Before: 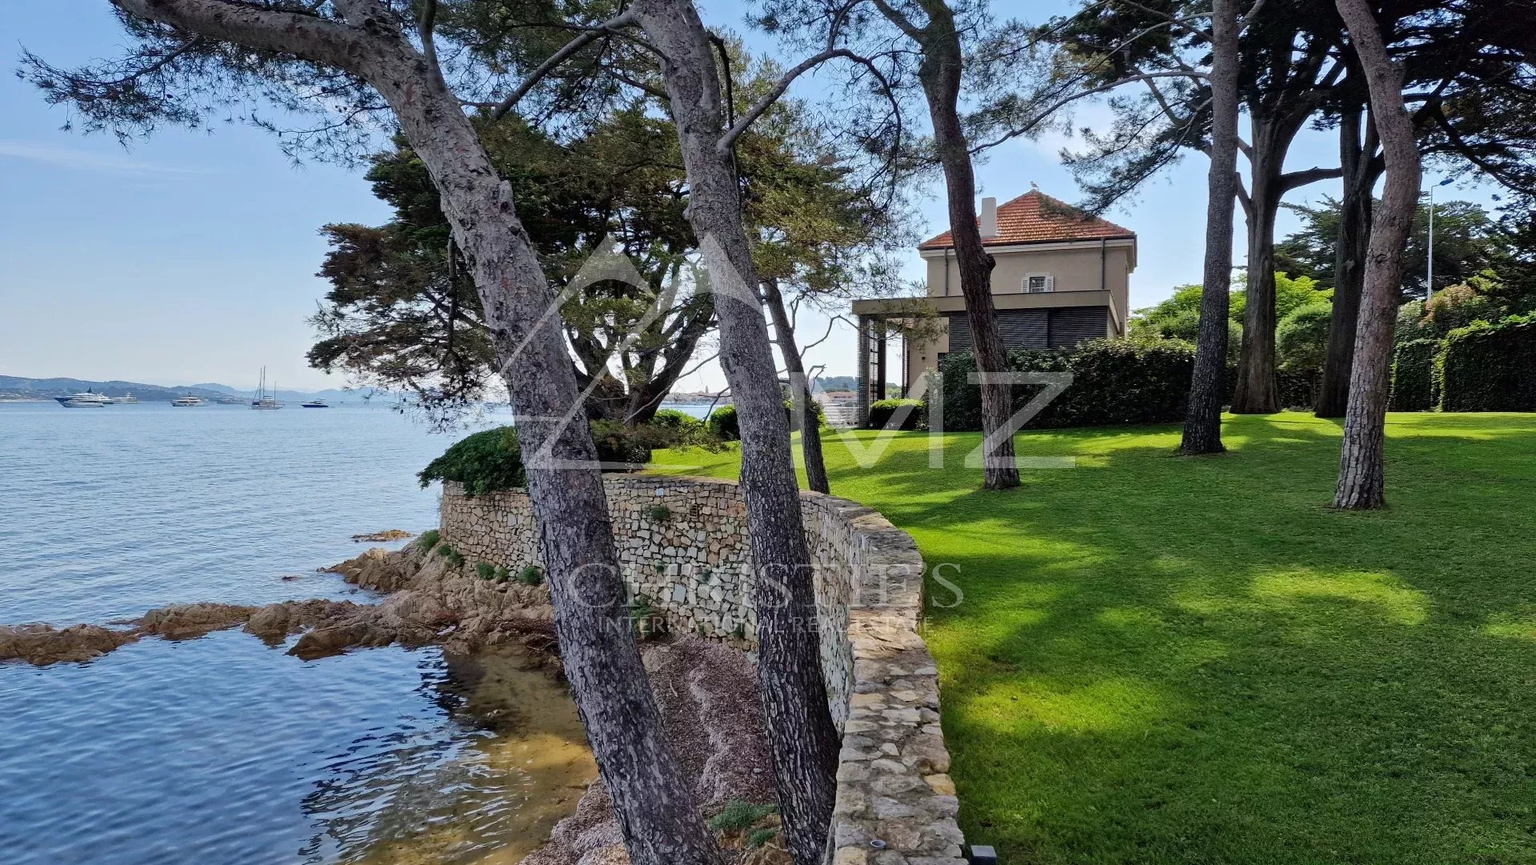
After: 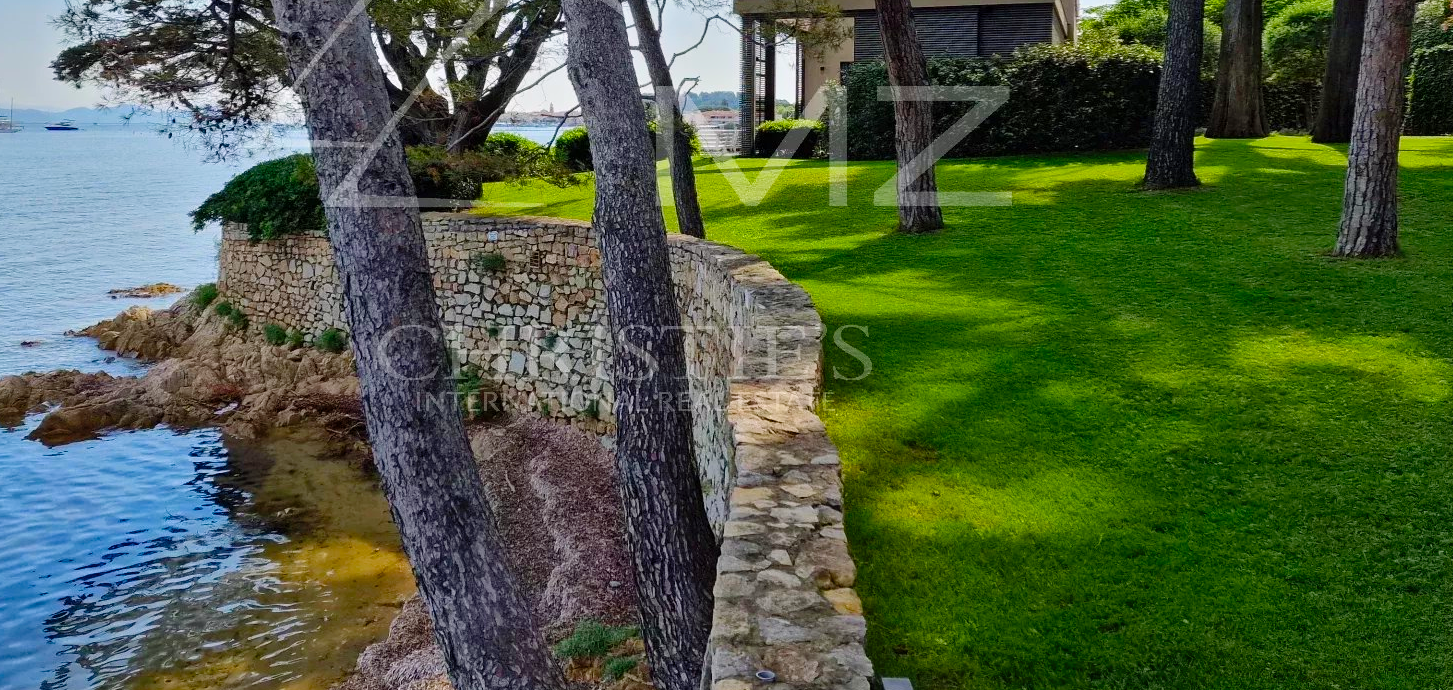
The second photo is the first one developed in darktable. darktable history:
tone equalizer: -8 EV -2 EV, -7 EV -2 EV, -6 EV -2 EV, -5 EV -2 EV, -4 EV -2 EV, -3 EV -2 EV, -2 EV -2 EV, -1 EV -1.63 EV, +0 EV -2 EV
color balance rgb: shadows lift › chroma 1%, shadows lift › hue 113°, highlights gain › chroma 0.2%, highlights gain › hue 333°, perceptual saturation grading › global saturation 20%, perceptual saturation grading › highlights -50%, perceptual saturation grading › shadows 25%, contrast -20%
crop and rotate: left 17.299%, top 35.115%, right 7.015%, bottom 1.024%
levels: mode automatic, gray 50.8%
